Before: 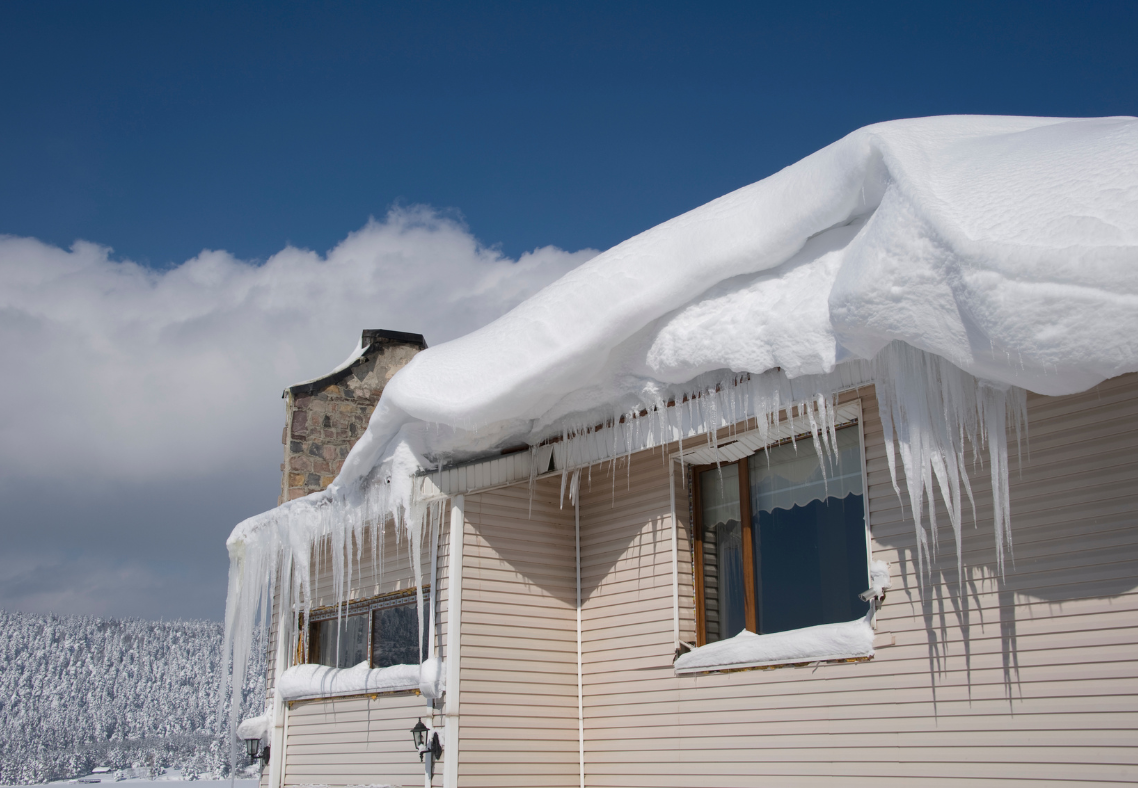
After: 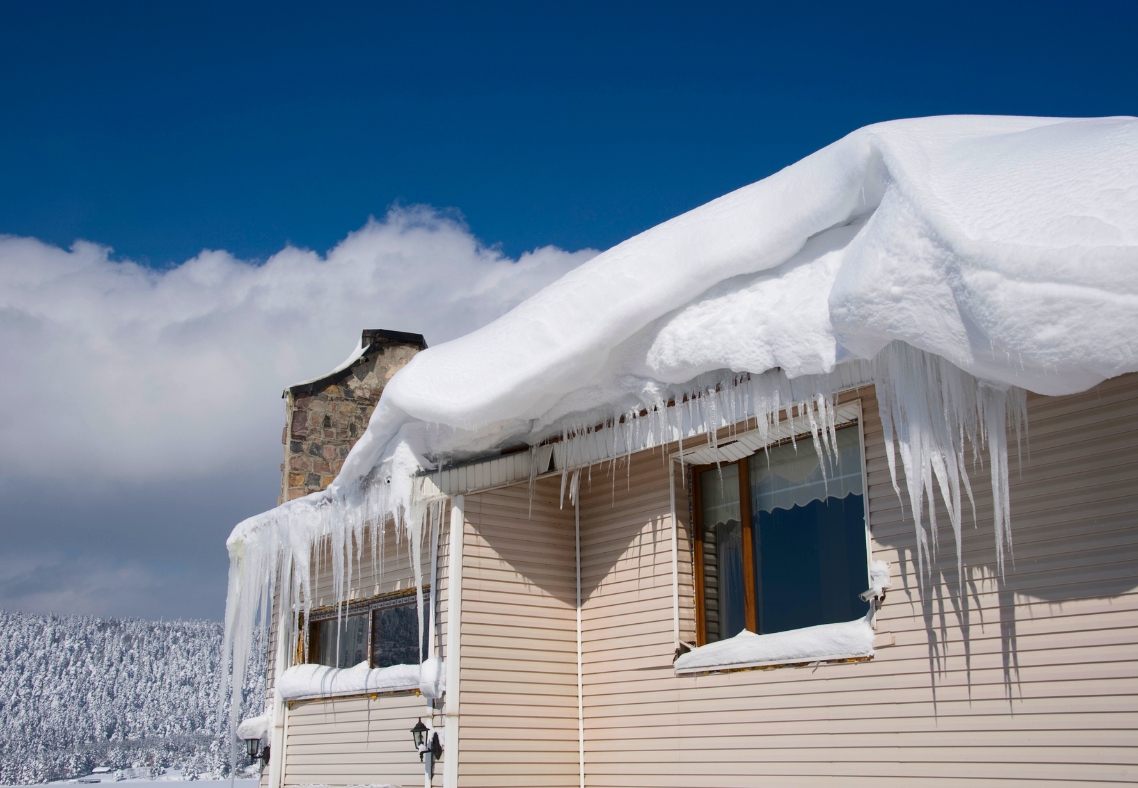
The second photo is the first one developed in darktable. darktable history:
contrast brightness saturation: contrast 0.162, saturation 0.329
